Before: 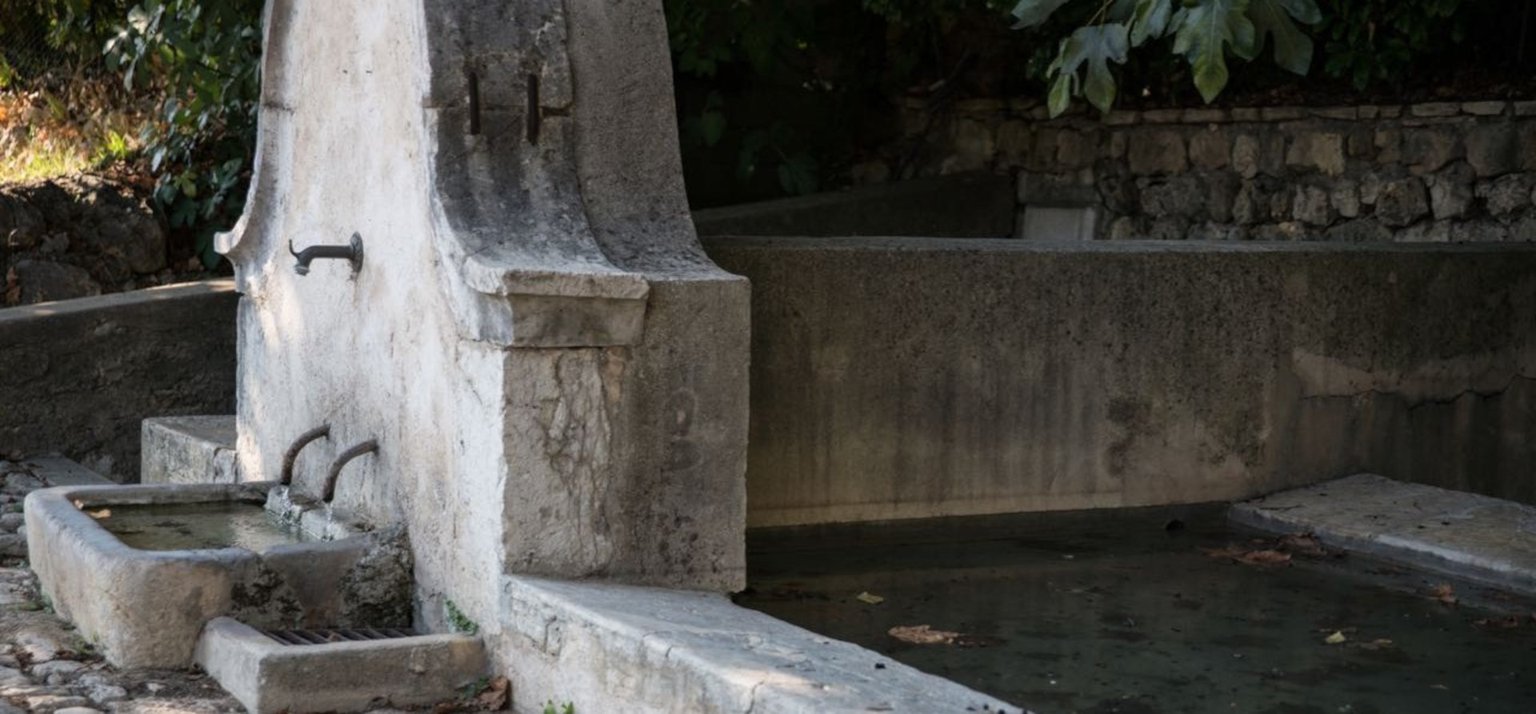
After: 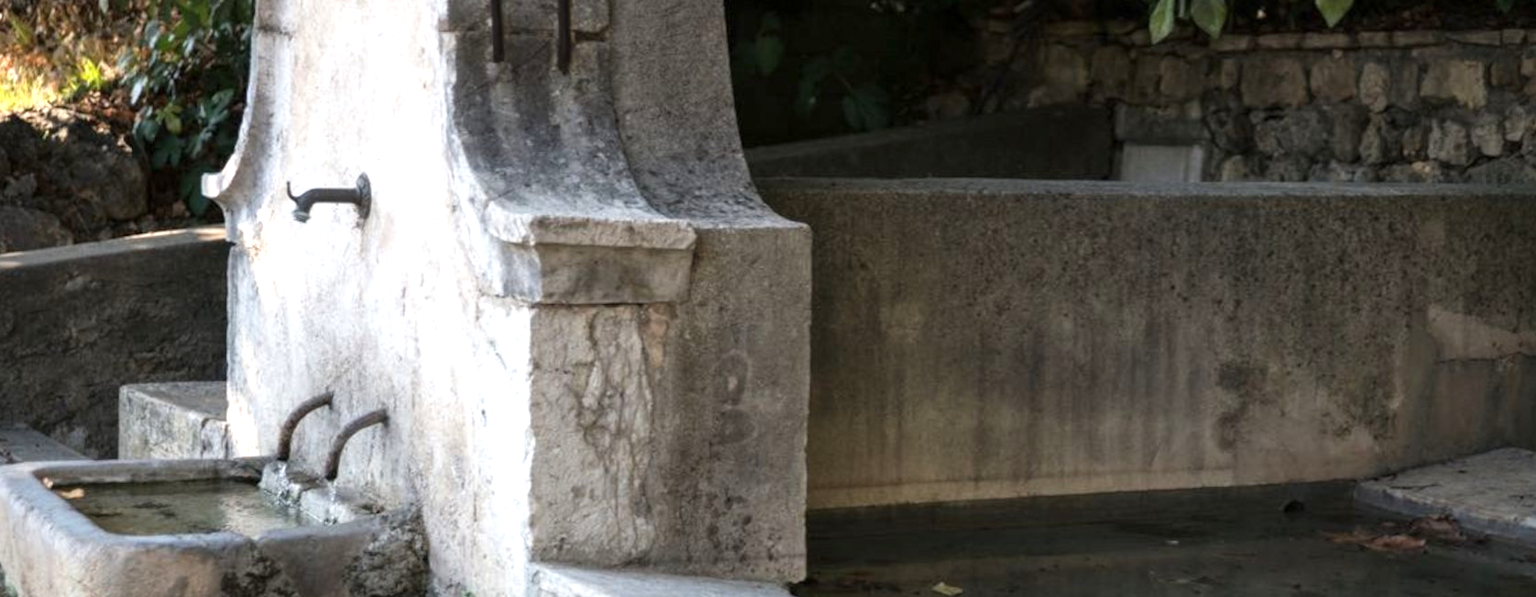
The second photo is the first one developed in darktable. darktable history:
crop and rotate: left 2.425%, top 11.305%, right 9.6%, bottom 15.08%
exposure: exposure 0.669 EV, compensate highlight preservation false
